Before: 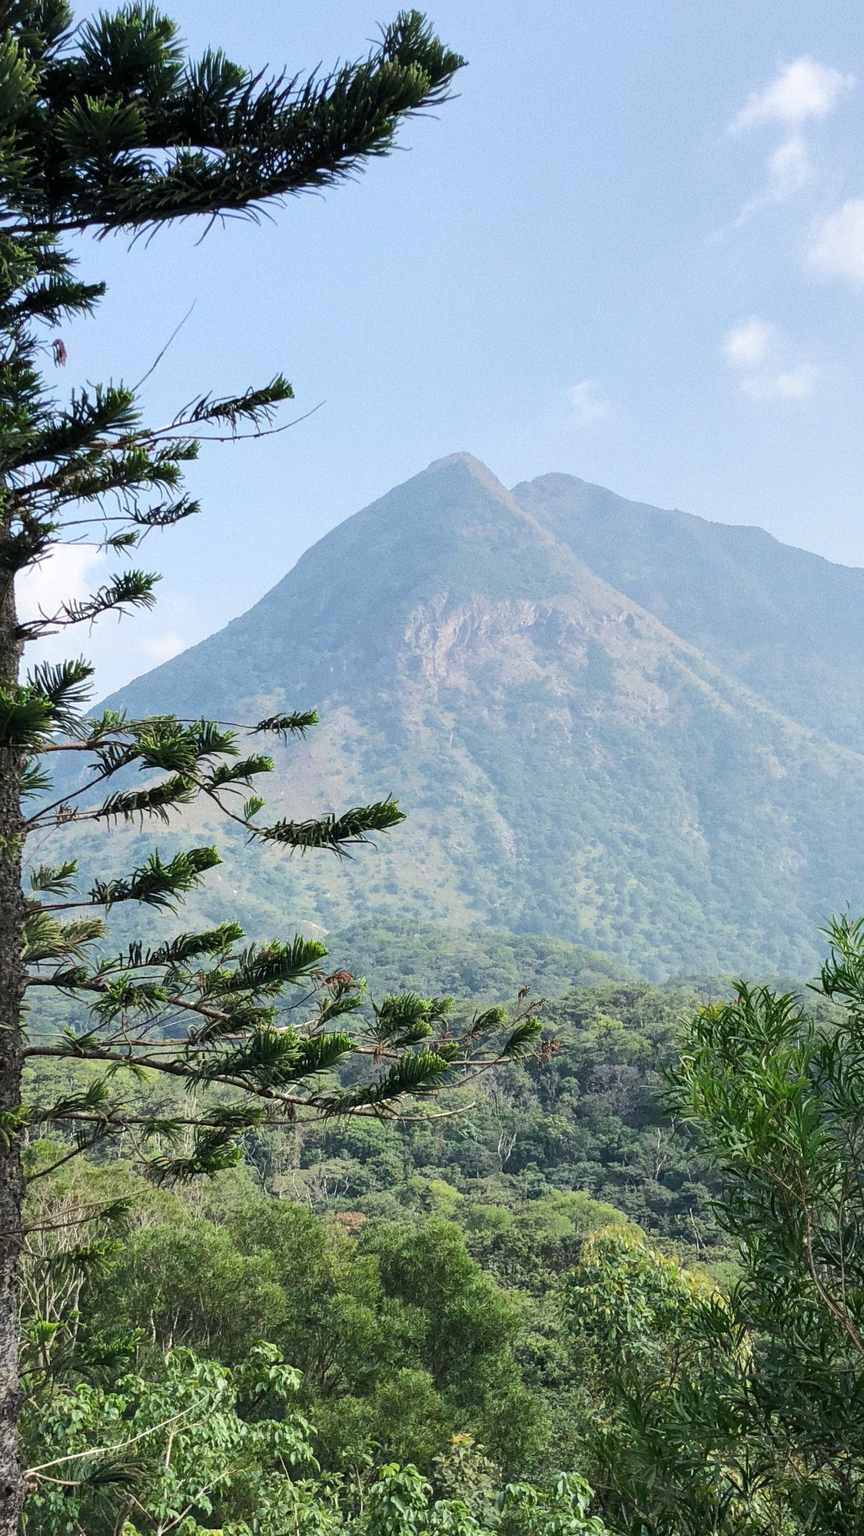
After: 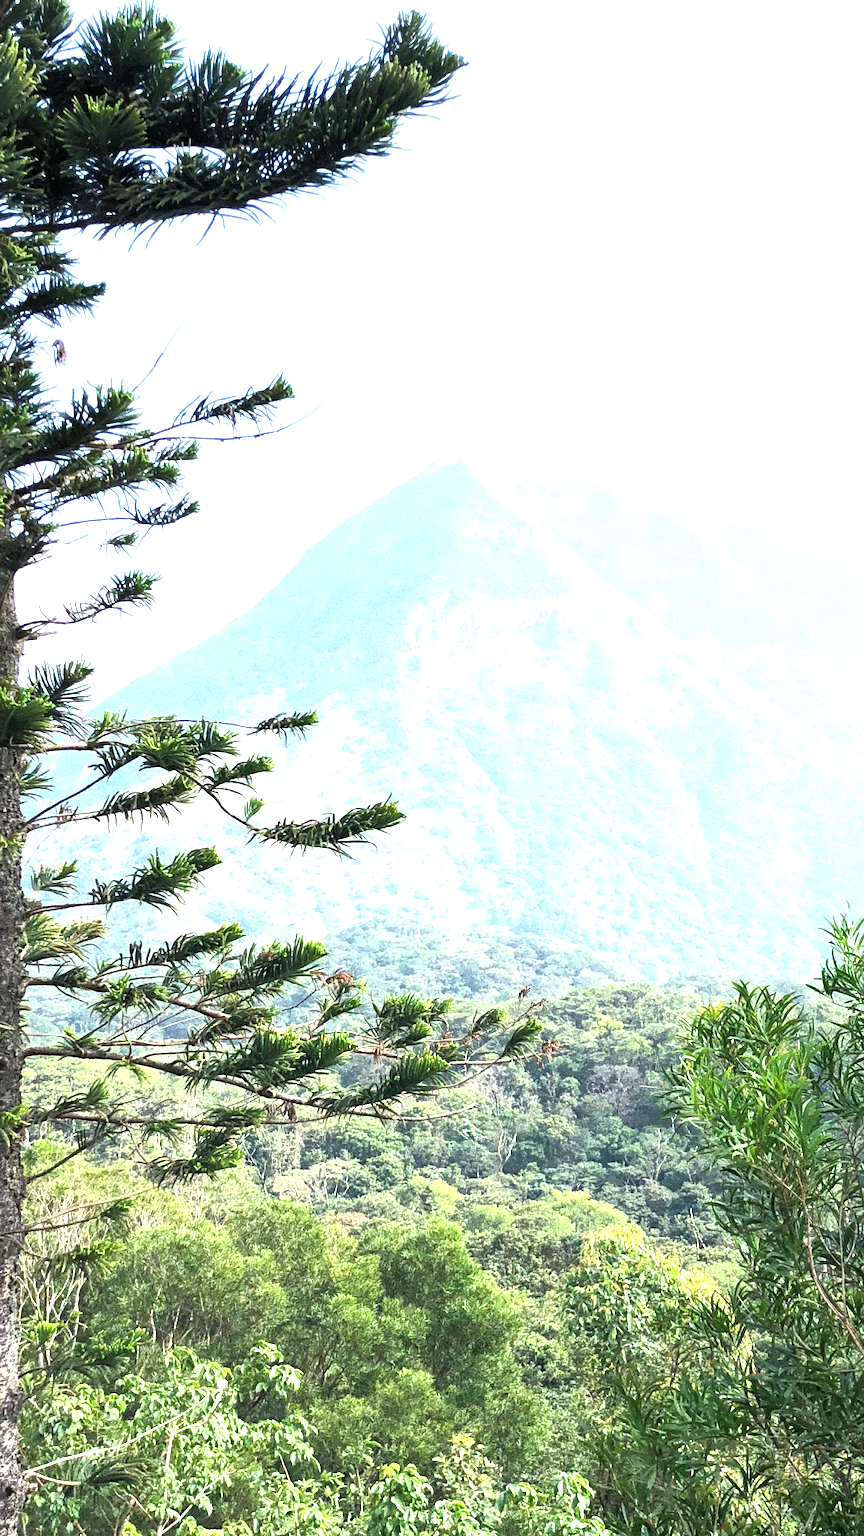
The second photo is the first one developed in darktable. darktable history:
color zones: curves: ch1 [(0.077, 0.436) (0.25, 0.5) (0.75, 0.5)]
exposure: black level correction 0, exposure 1.472 EV, compensate highlight preservation false
